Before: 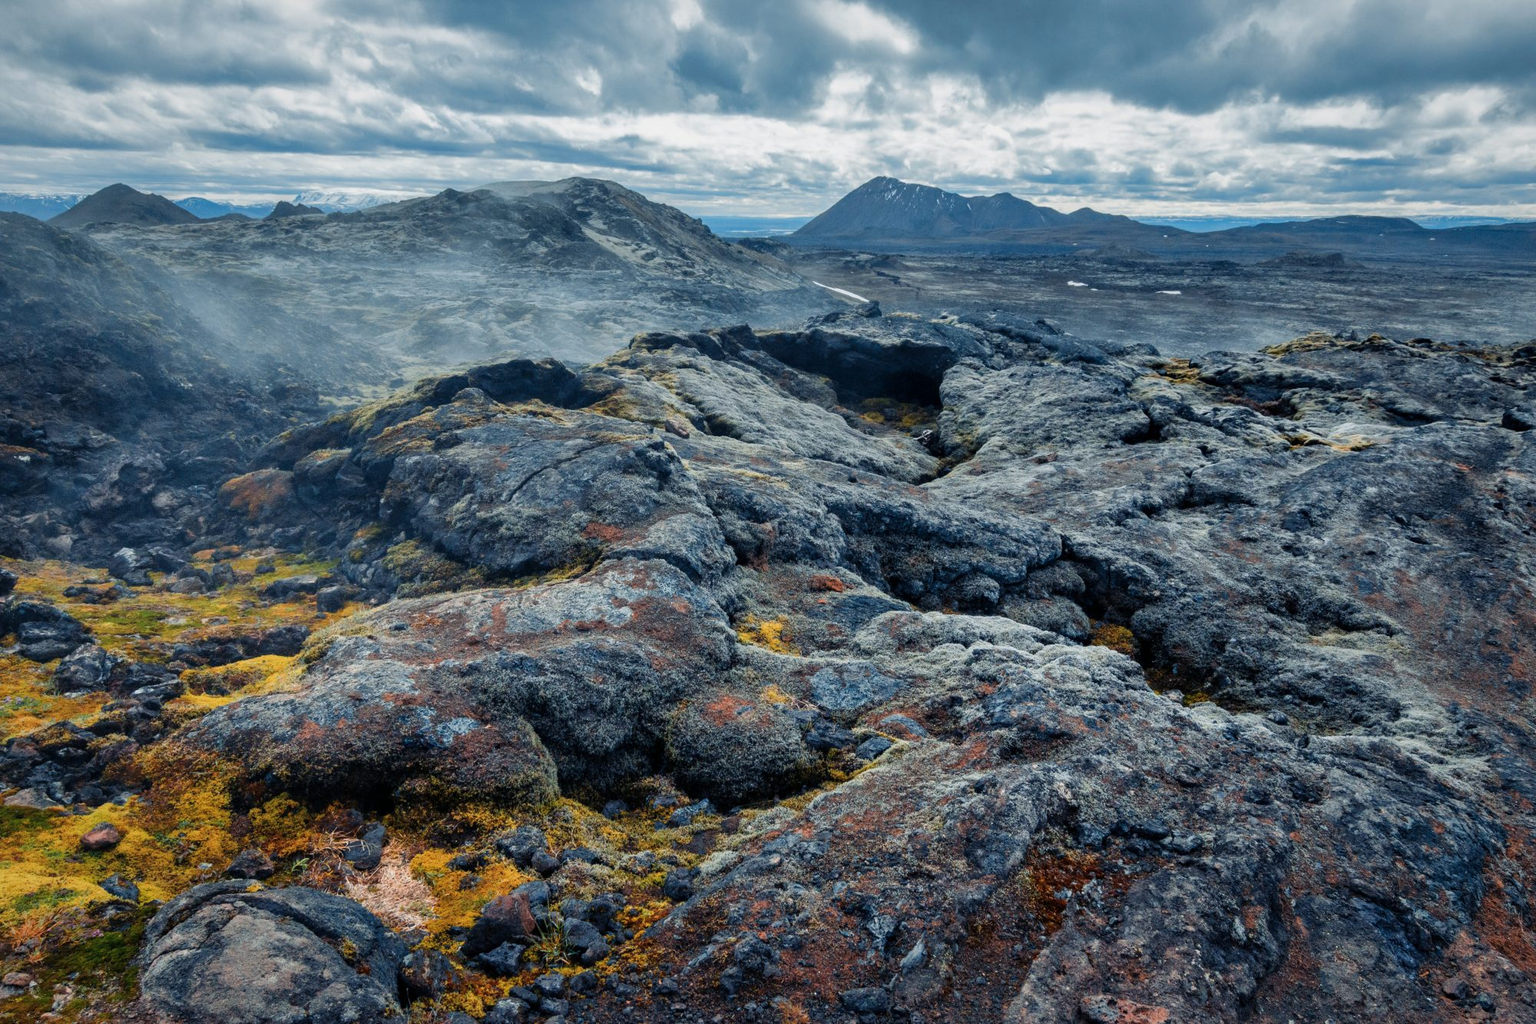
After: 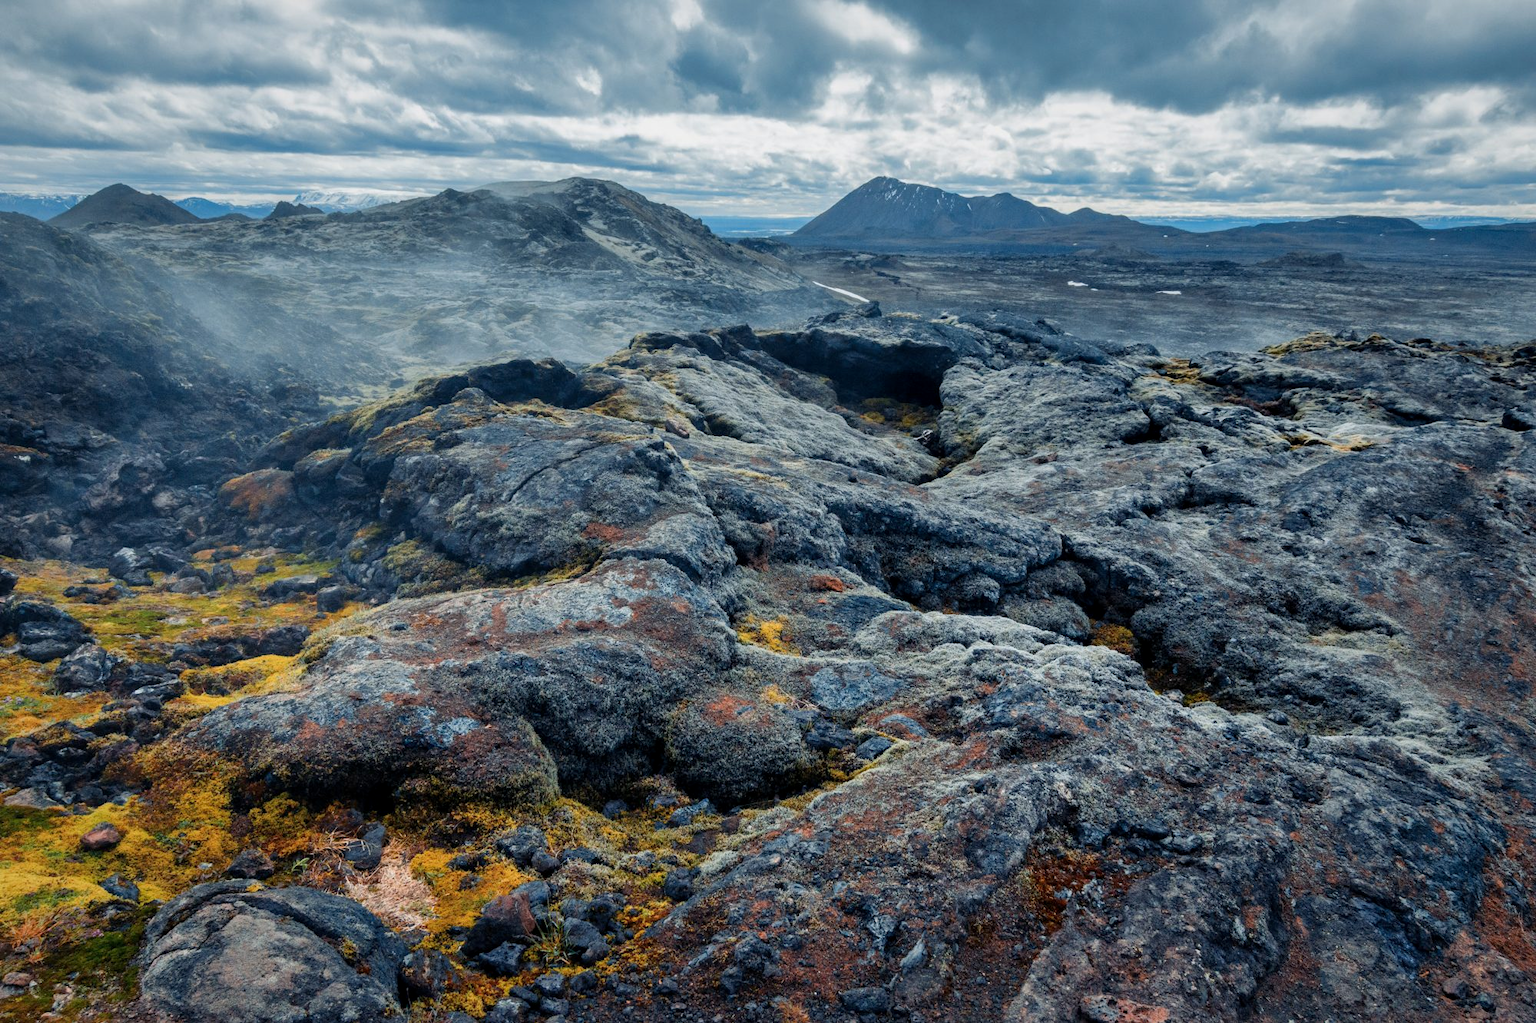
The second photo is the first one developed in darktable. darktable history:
exposure: black level correction 0.001, compensate exposure bias true, compensate highlight preservation false
